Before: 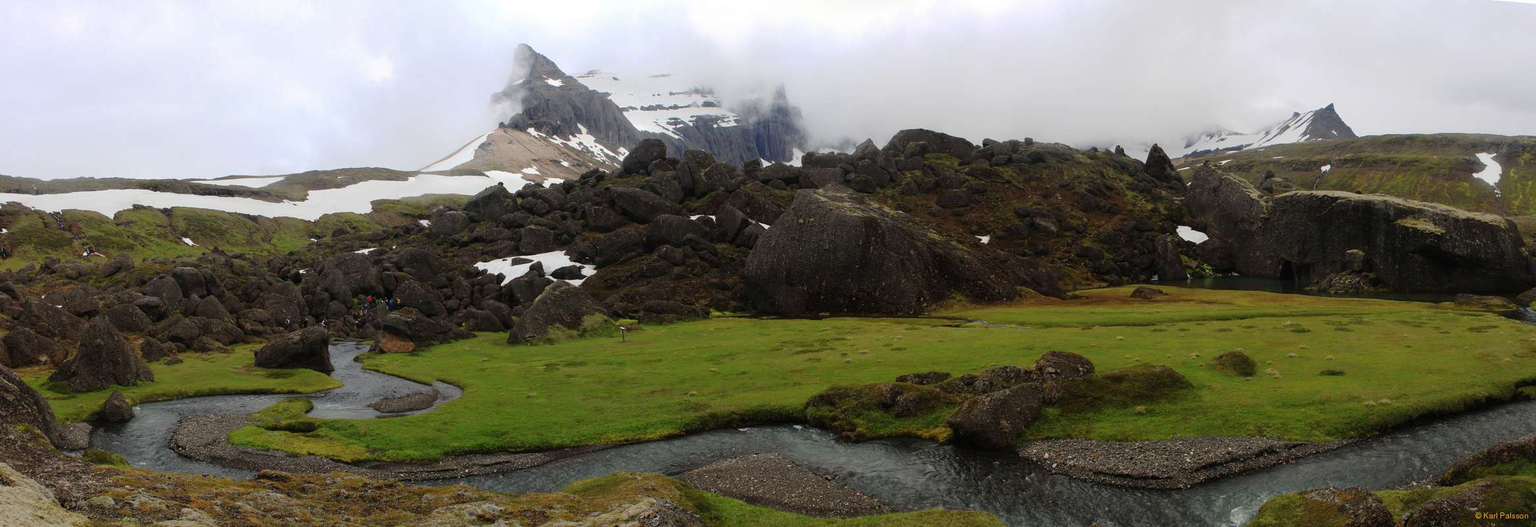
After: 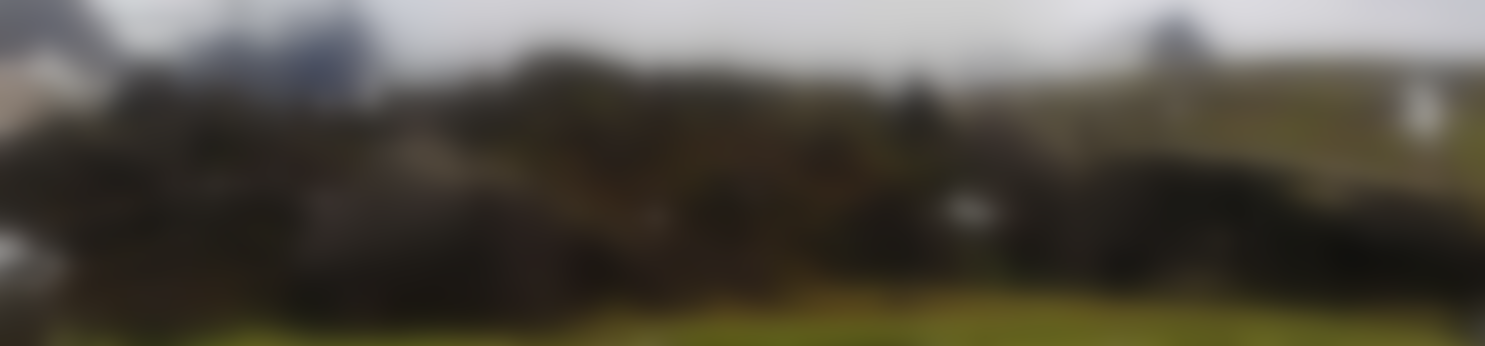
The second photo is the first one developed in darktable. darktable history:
lowpass: radius 16, unbound 0
crop: left 36.005%, top 18.293%, right 0.31%, bottom 38.444%
